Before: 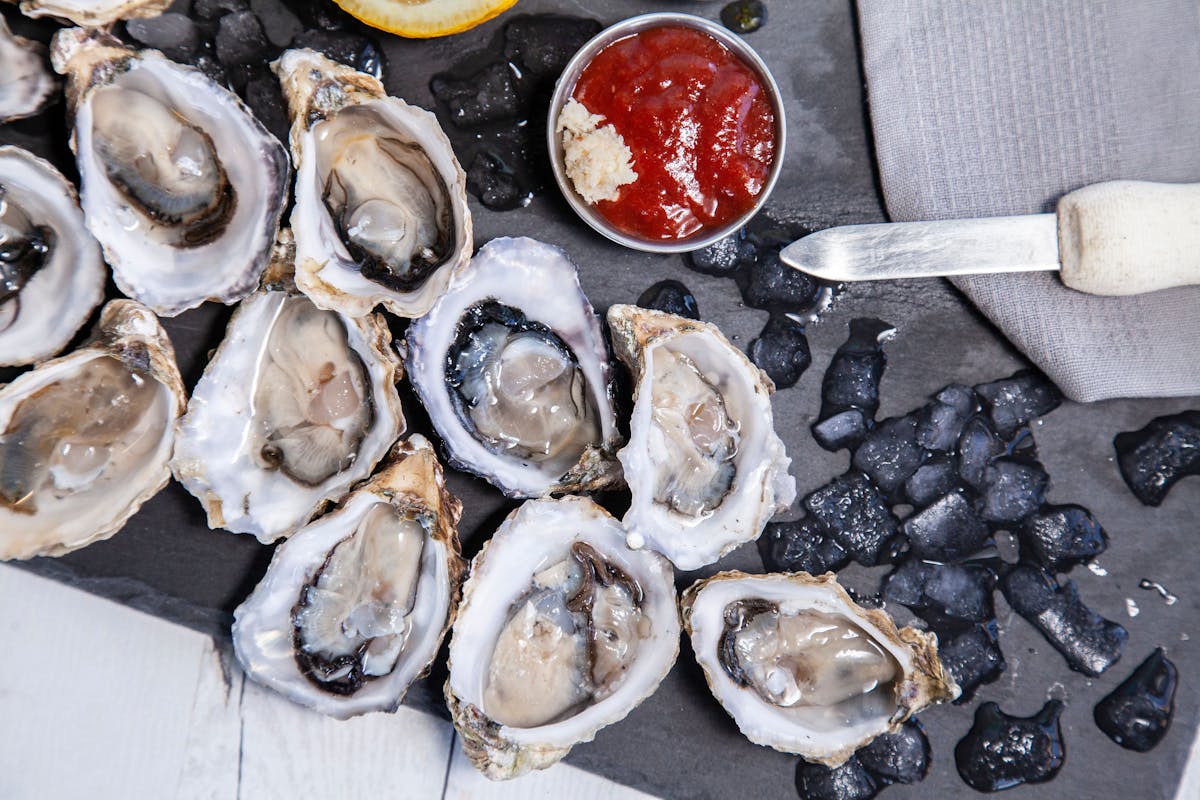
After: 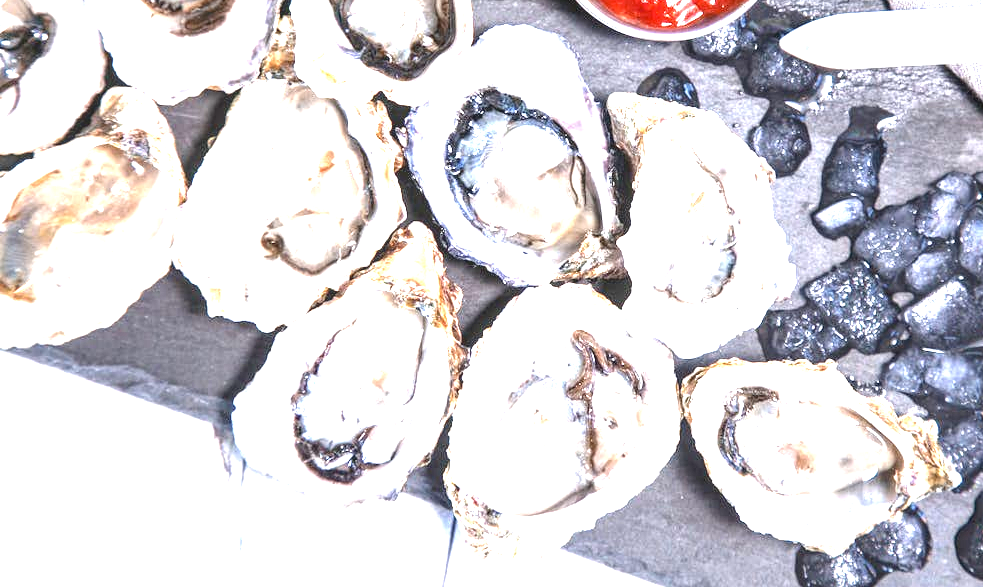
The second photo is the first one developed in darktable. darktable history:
exposure: exposure 2.013 EV, compensate highlight preservation false
local contrast: on, module defaults
crop: top 26.575%, right 18.06%
levels: mode automatic, levels [0, 0.618, 1]
